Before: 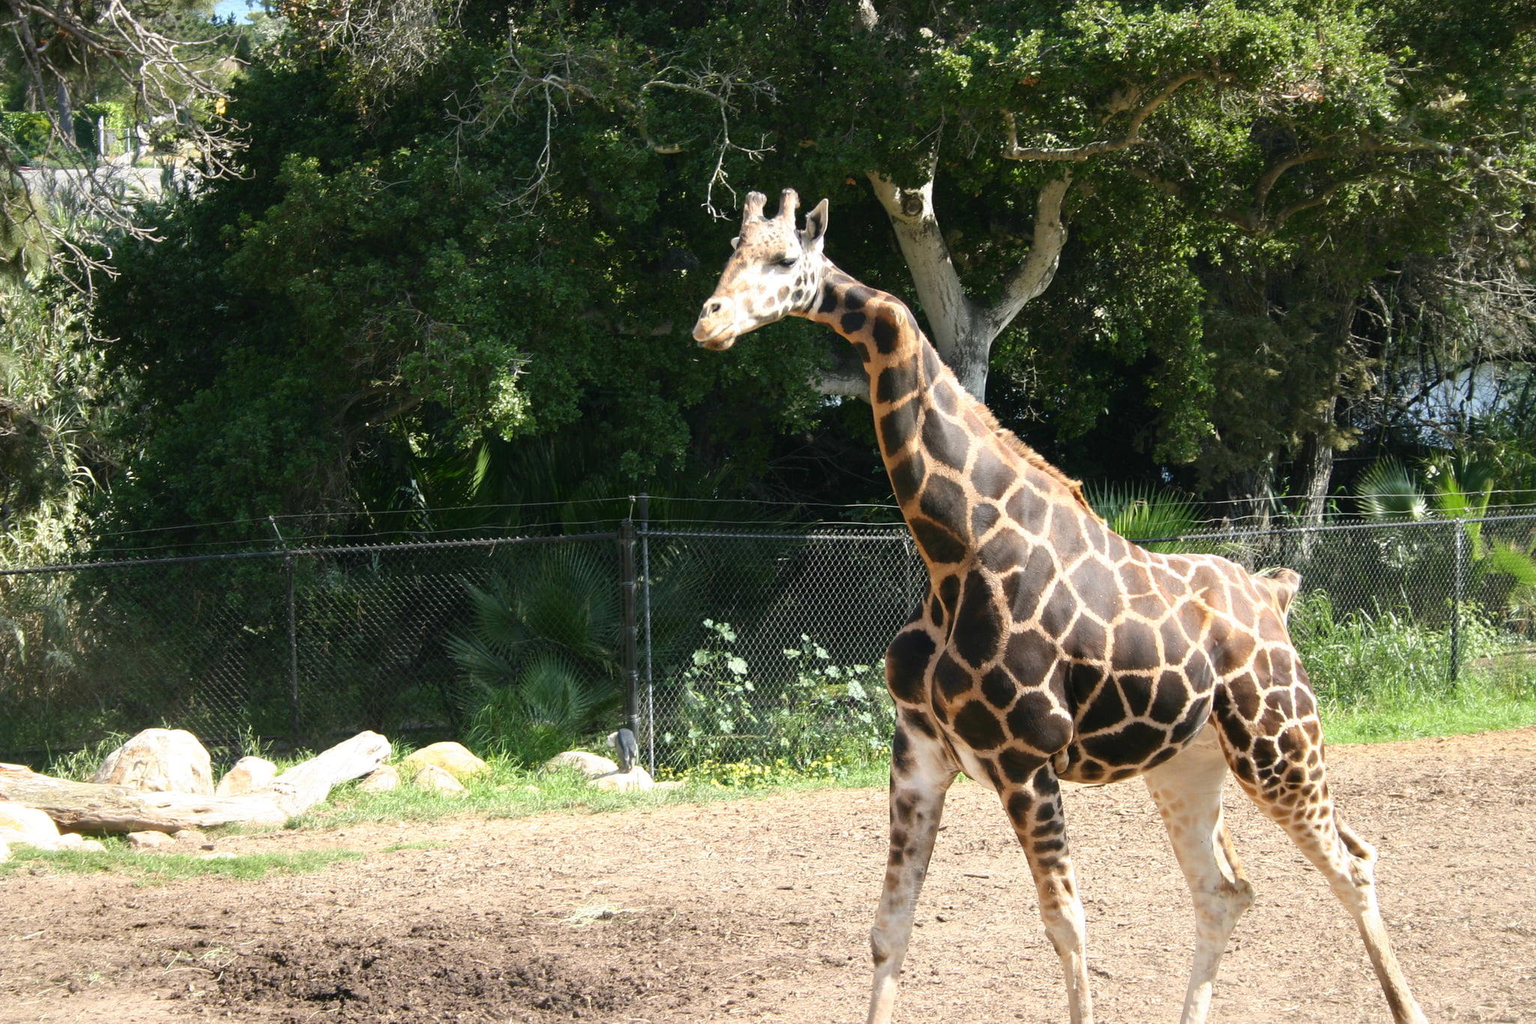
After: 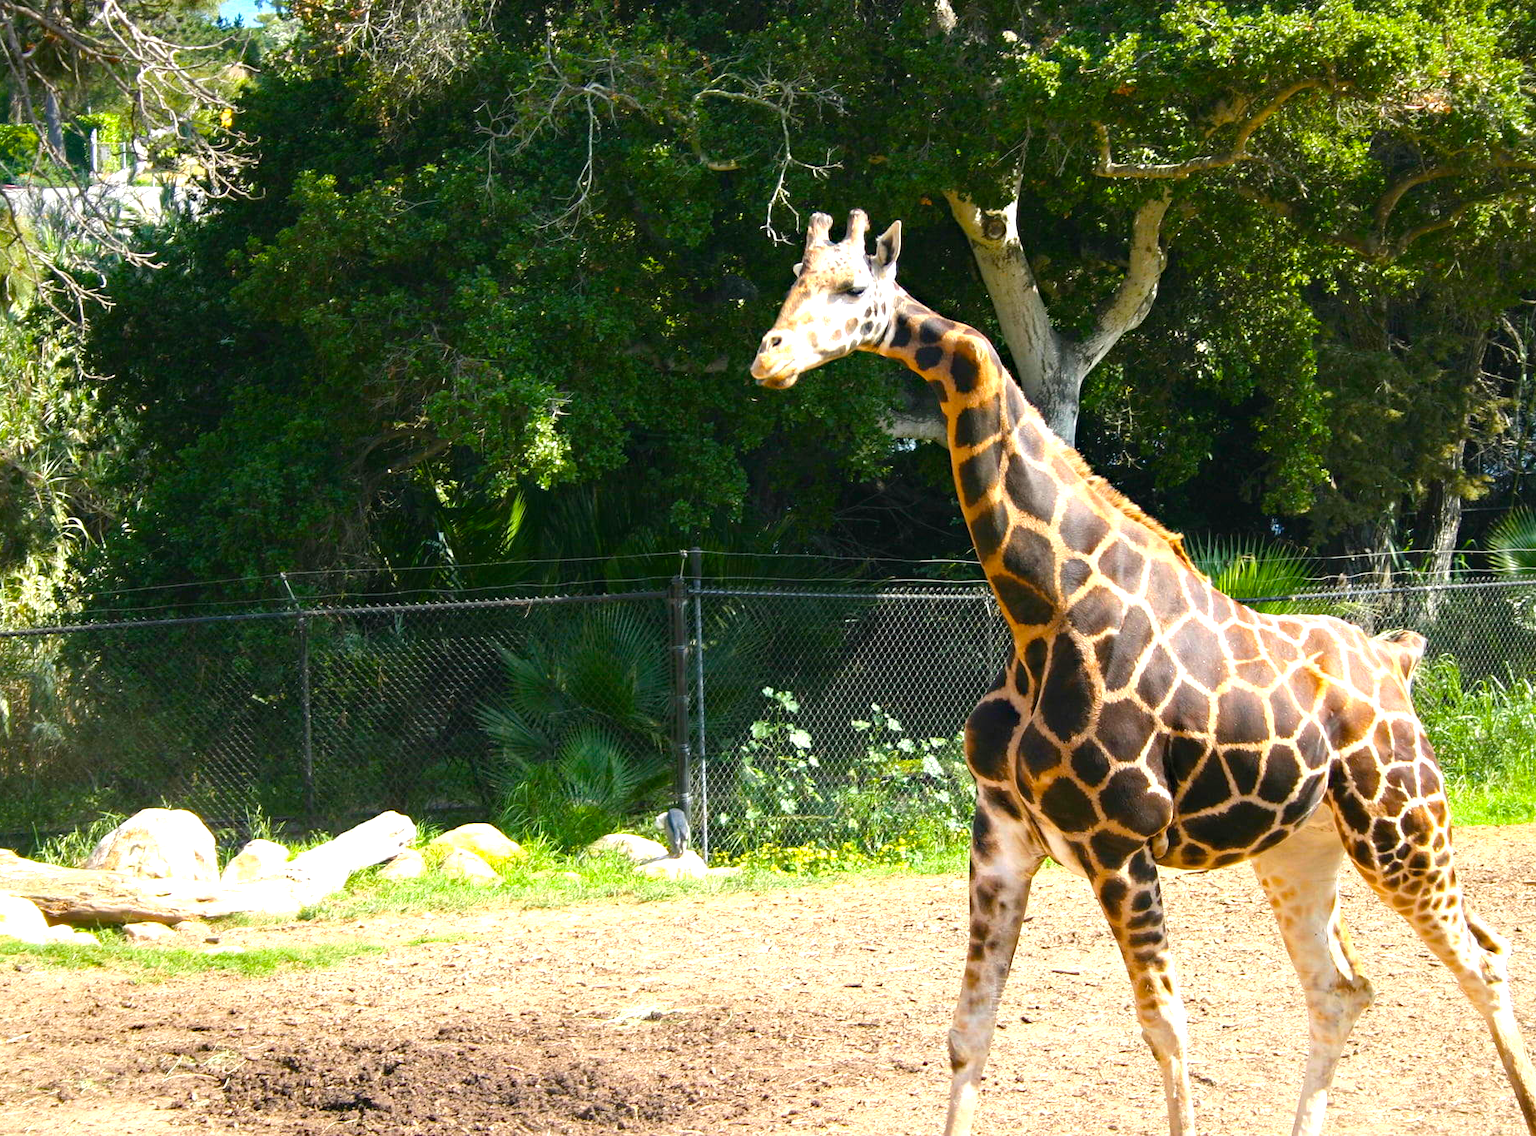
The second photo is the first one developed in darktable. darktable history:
crop and rotate: left 1.088%, right 8.807%
haze removal: compatibility mode true, adaptive false
color balance rgb: linear chroma grading › global chroma 15%, perceptual saturation grading › global saturation 30%
exposure: black level correction 0, exposure 0.5 EV, compensate exposure bias true, compensate highlight preservation false
